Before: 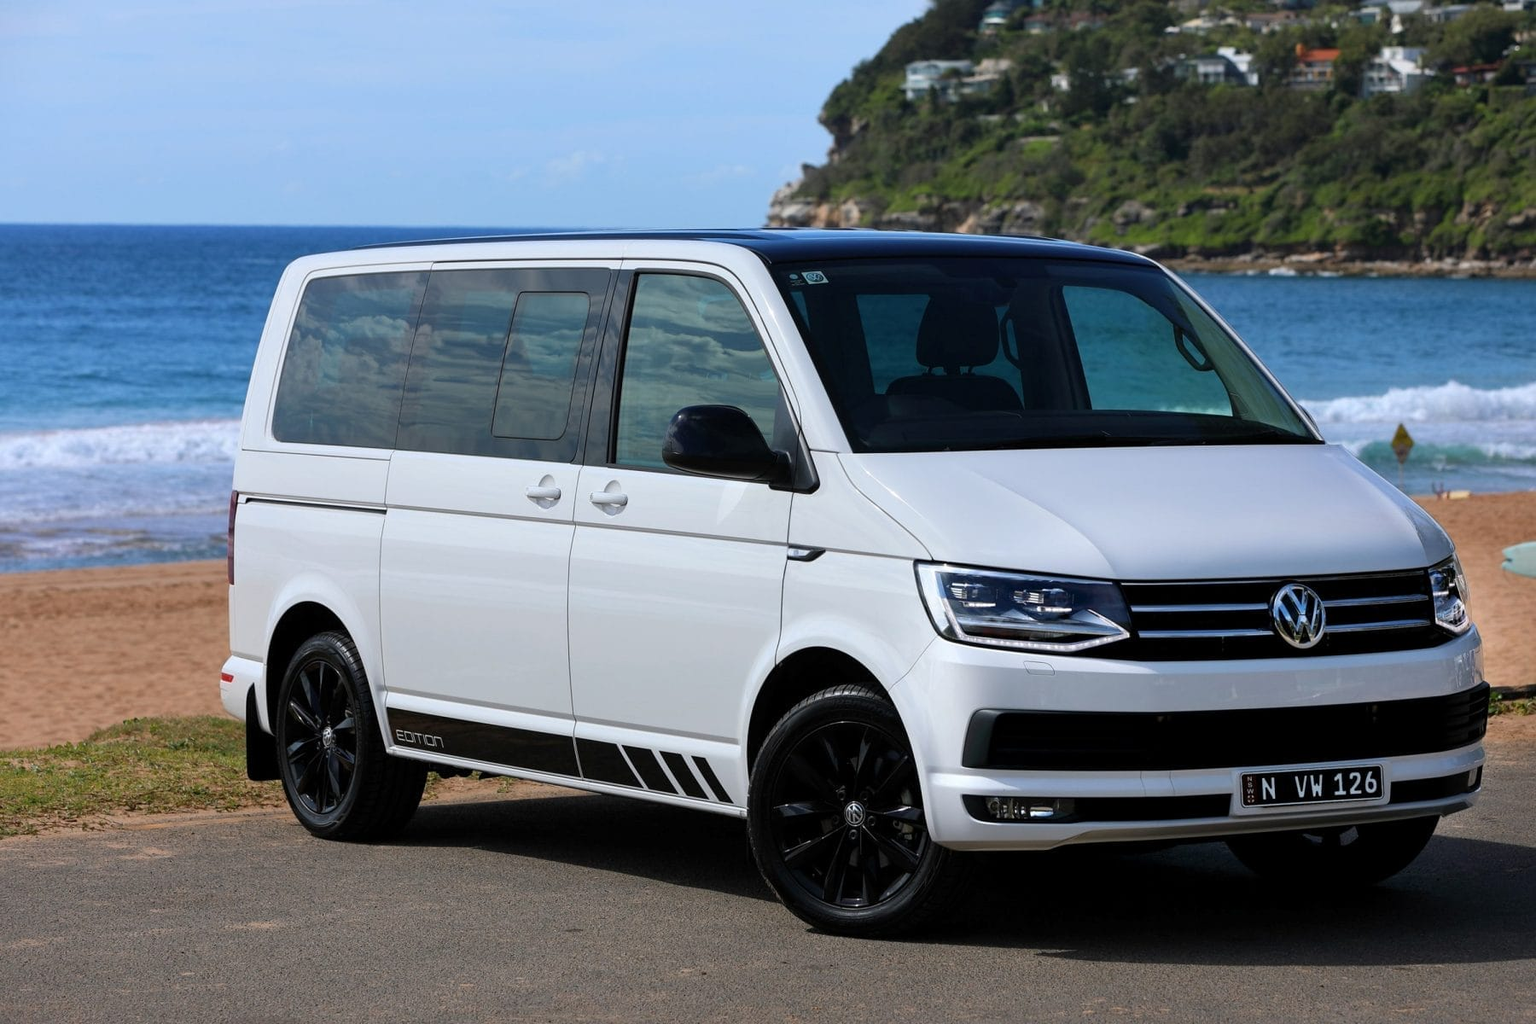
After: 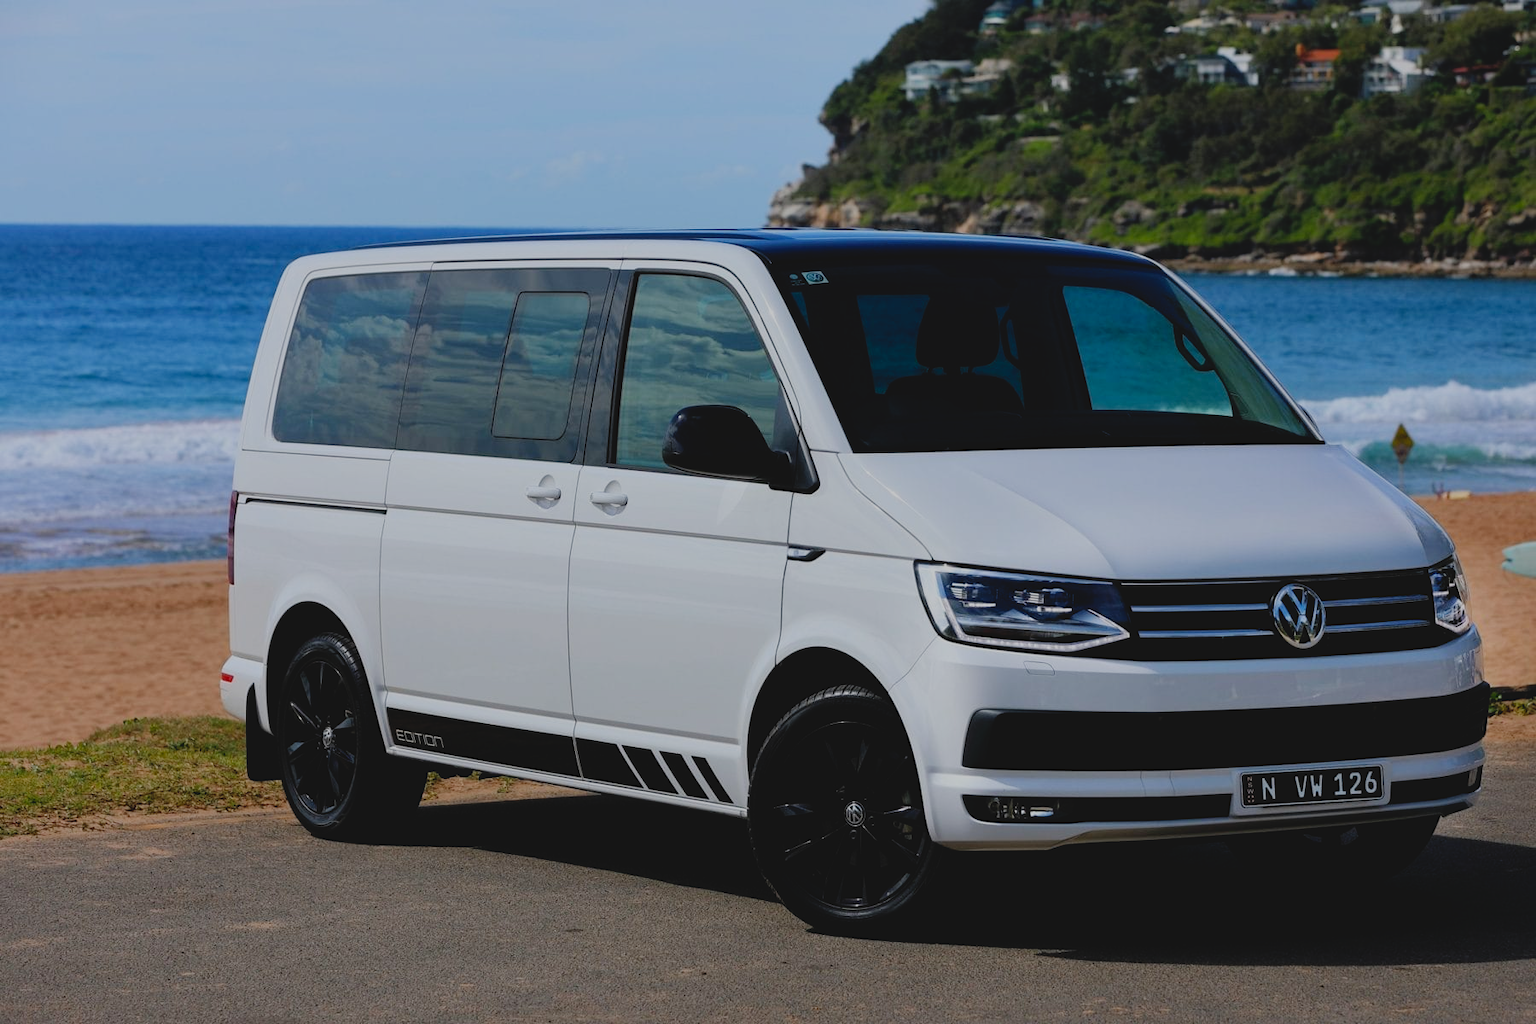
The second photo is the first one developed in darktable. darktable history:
contrast brightness saturation: contrast -0.1, brightness 0.05, saturation 0.08
filmic rgb: middle gray luminance 29%, black relative exposure -10.3 EV, white relative exposure 5.5 EV, threshold 6 EV, target black luminance 0%, hardness 3.95, latitude 2.04%, contrast 1.132, highlights saturation mix 5%, shadows ↔ highlights balance 15.11%, add noise in highlights 0, preserve chrominance no, color science v3 (2019), use custom middle-gray values true, iterations of high-quality reconstruction 0, contrast in highlights soft, enable highlight reconstruction true
exposure: black level correction -0.005, exposure 0.054 EV, compensate highlight preservation false
